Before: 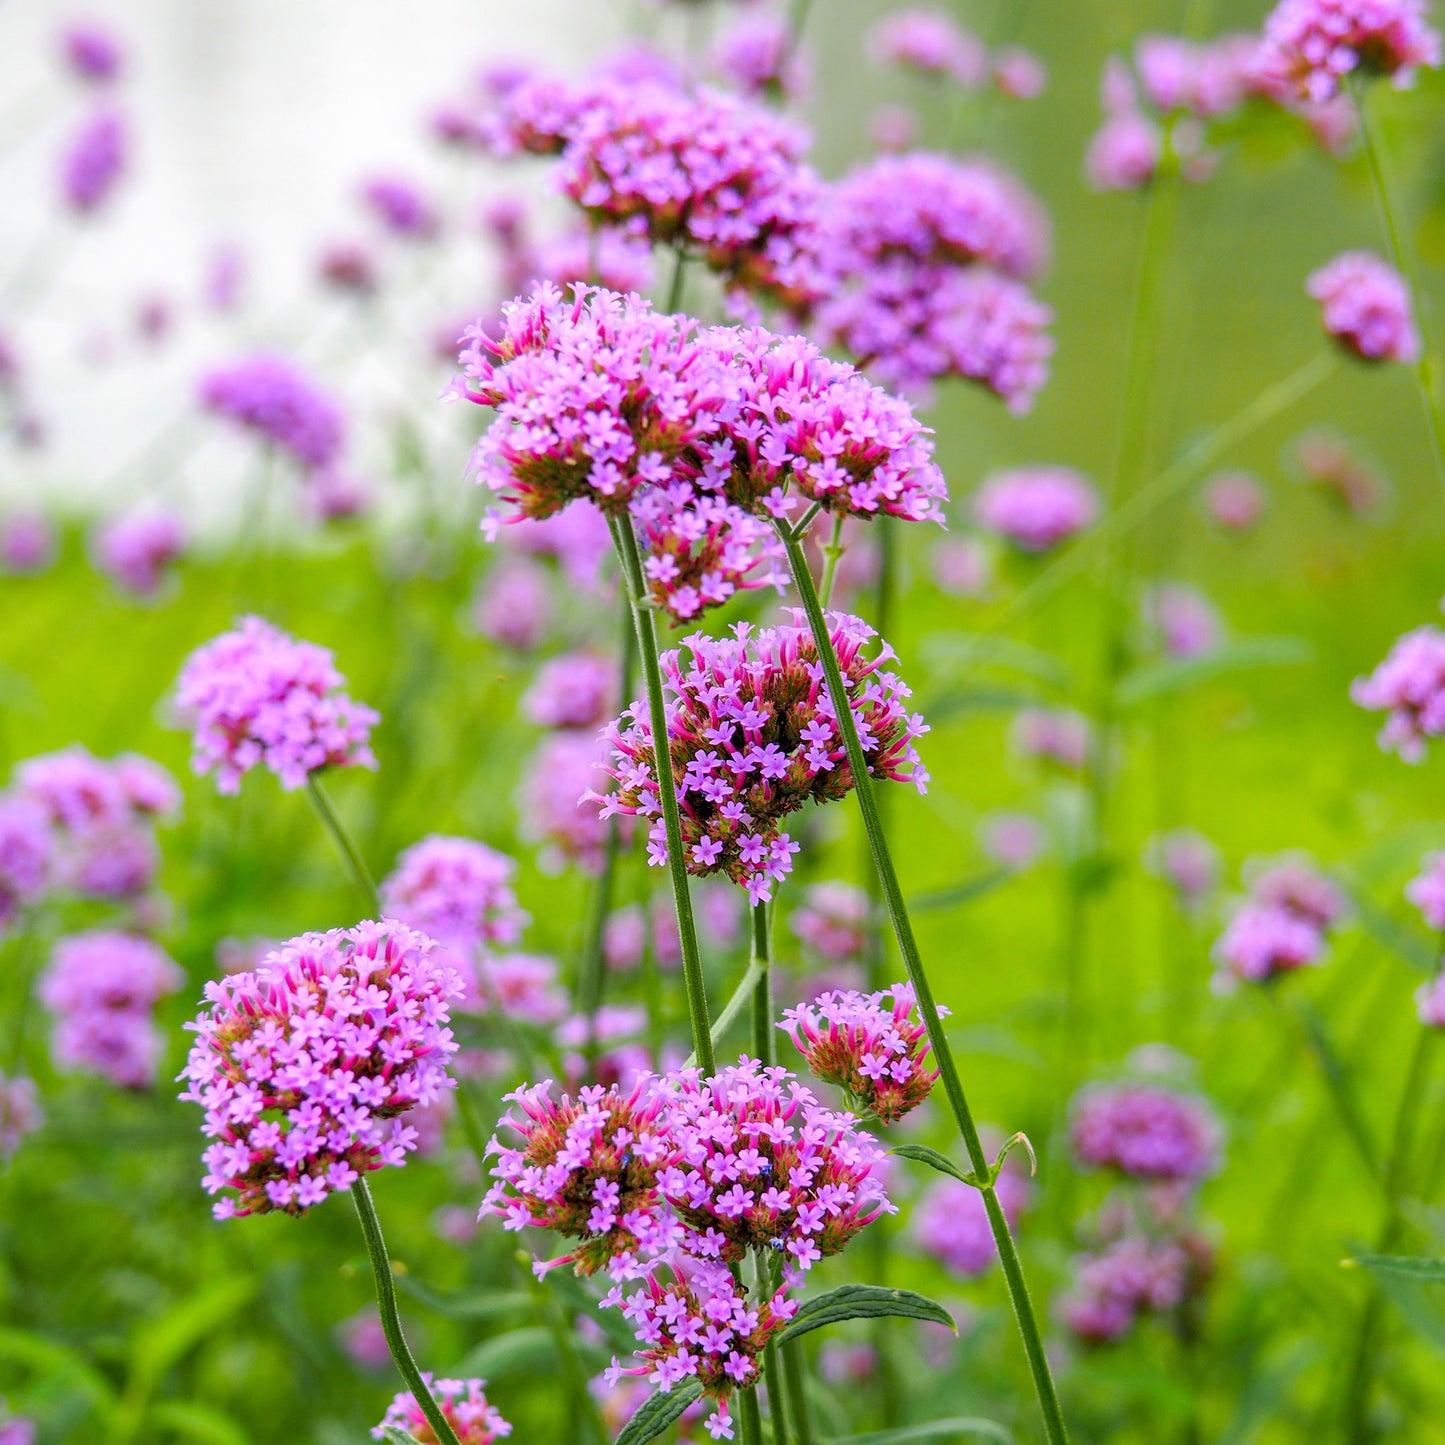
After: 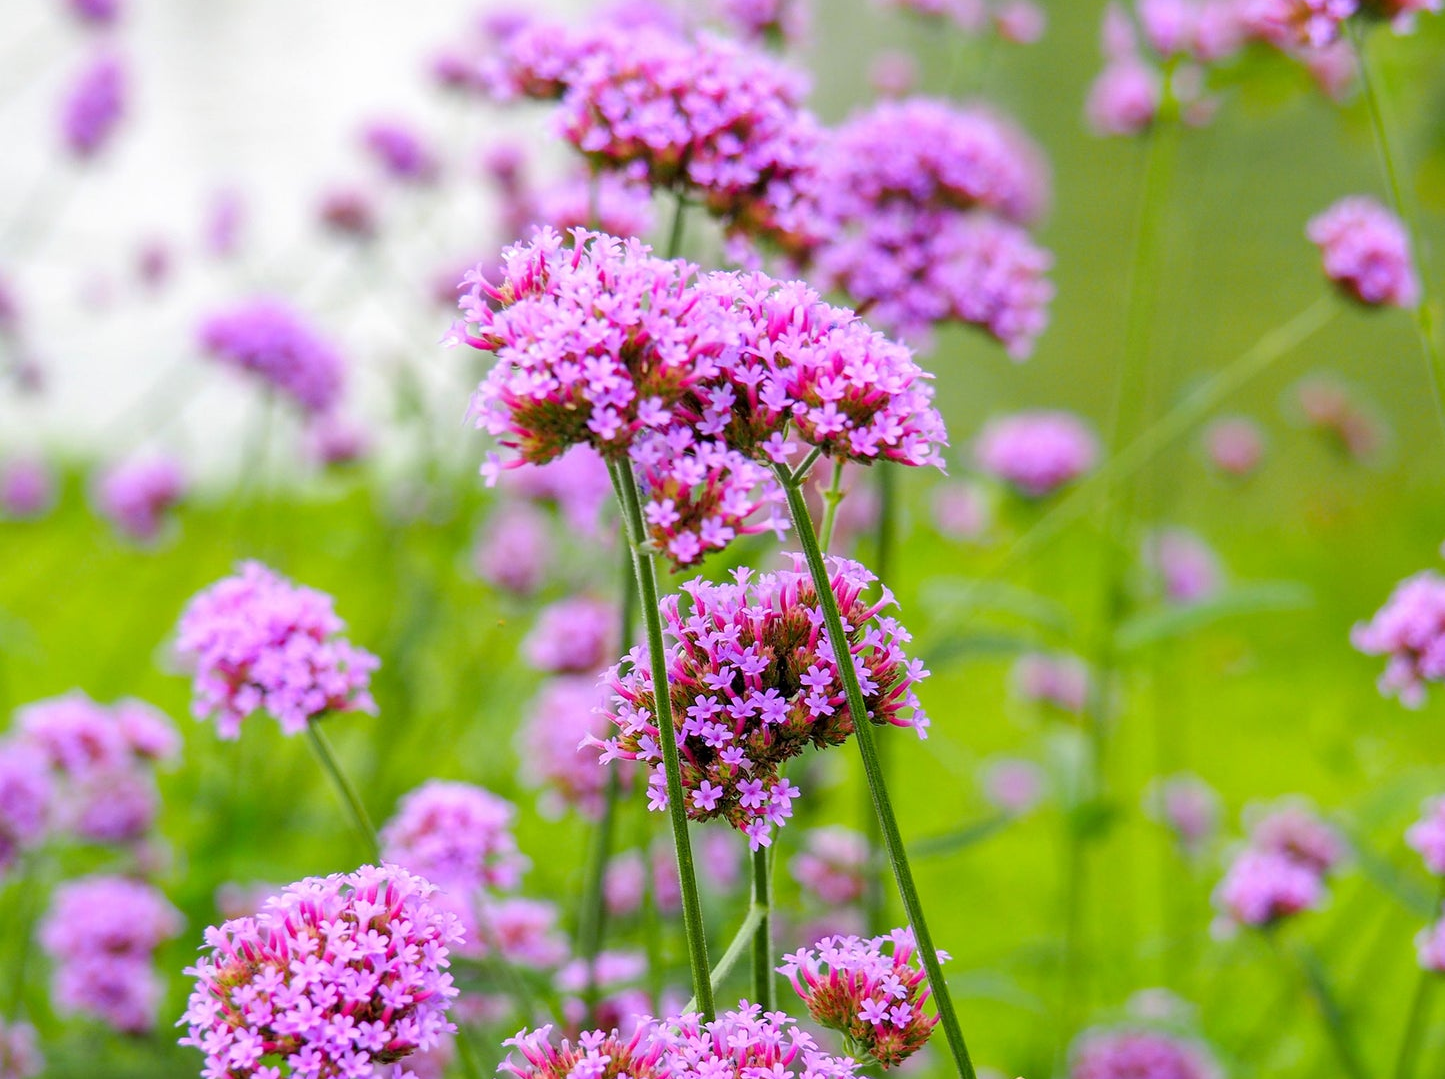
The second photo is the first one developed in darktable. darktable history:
crop: top 3.825%, bottom 21.491%
